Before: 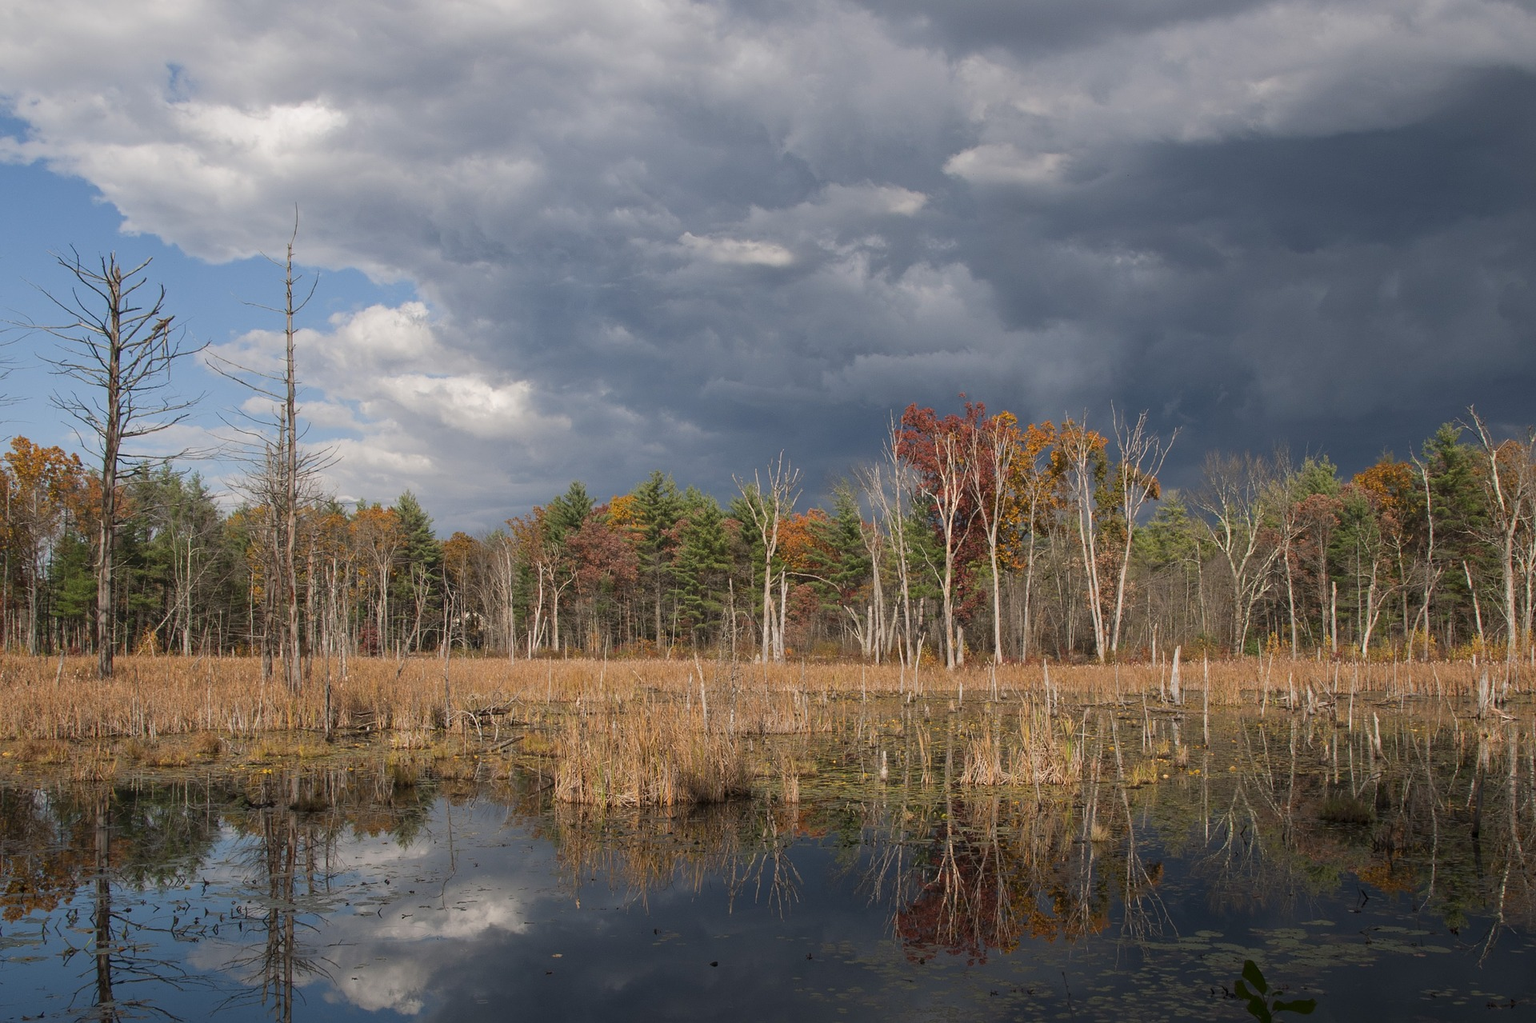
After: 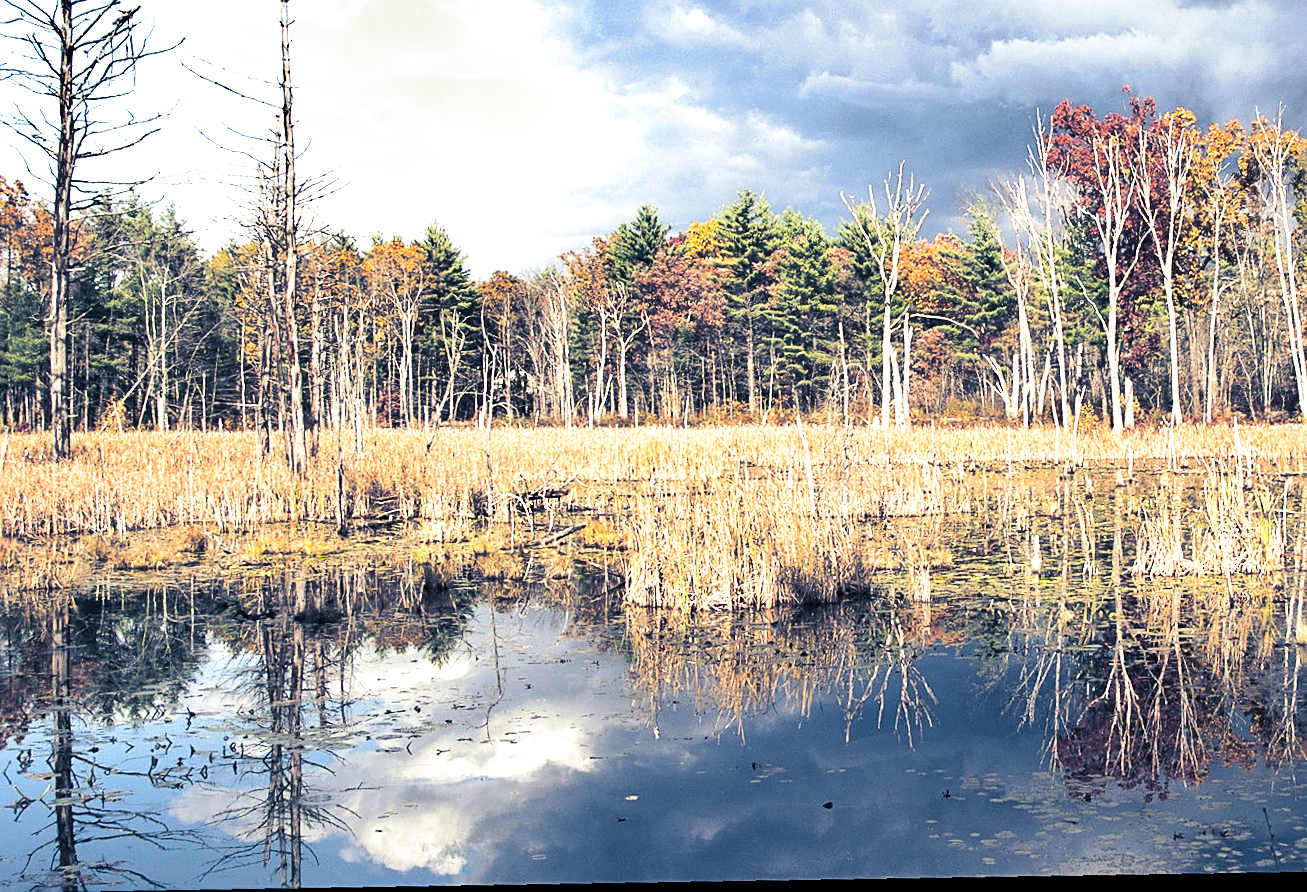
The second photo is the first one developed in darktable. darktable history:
sharpen: on, module defaults
crop and rotate: angle -0.82°, left 3.85%, top 31.828%, right 27.992%
split-toning: shadows › hue 226.8°, shadows › saturation 0.84
rotate and perspective: rotation -1.75°, automatic cropping off
exposure: black level correction 0.001, exposure 1.822 EV, compensate exposure bias true, compensate highlight preservation false
shadows and highlights: soften with gaussian
contrast brightness saturation: contrast 0.22
